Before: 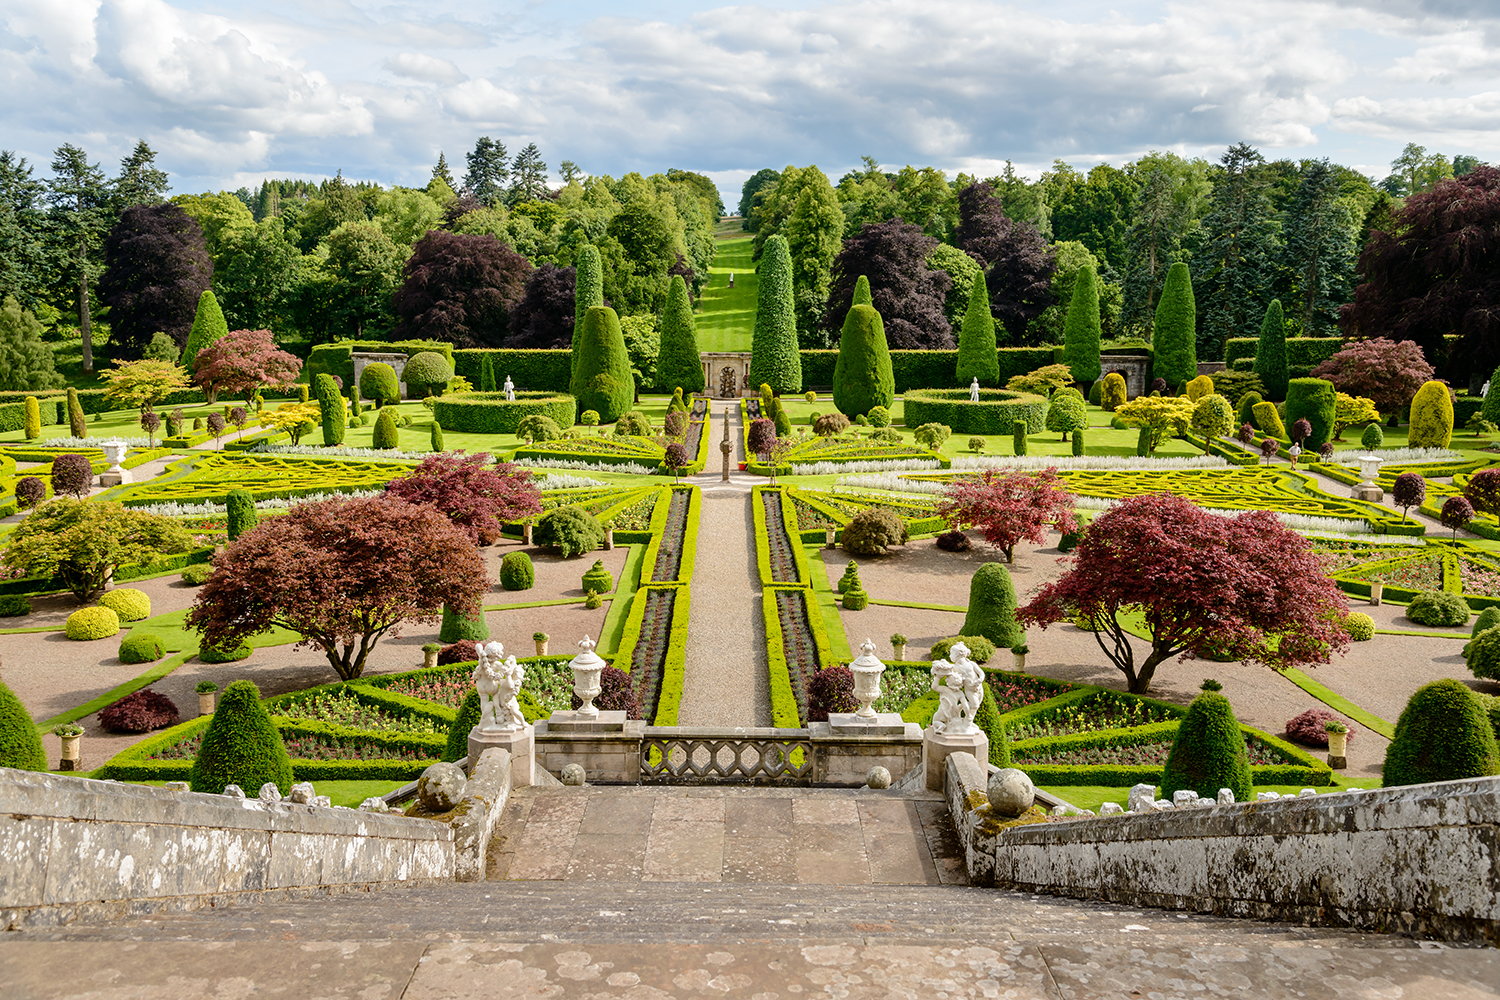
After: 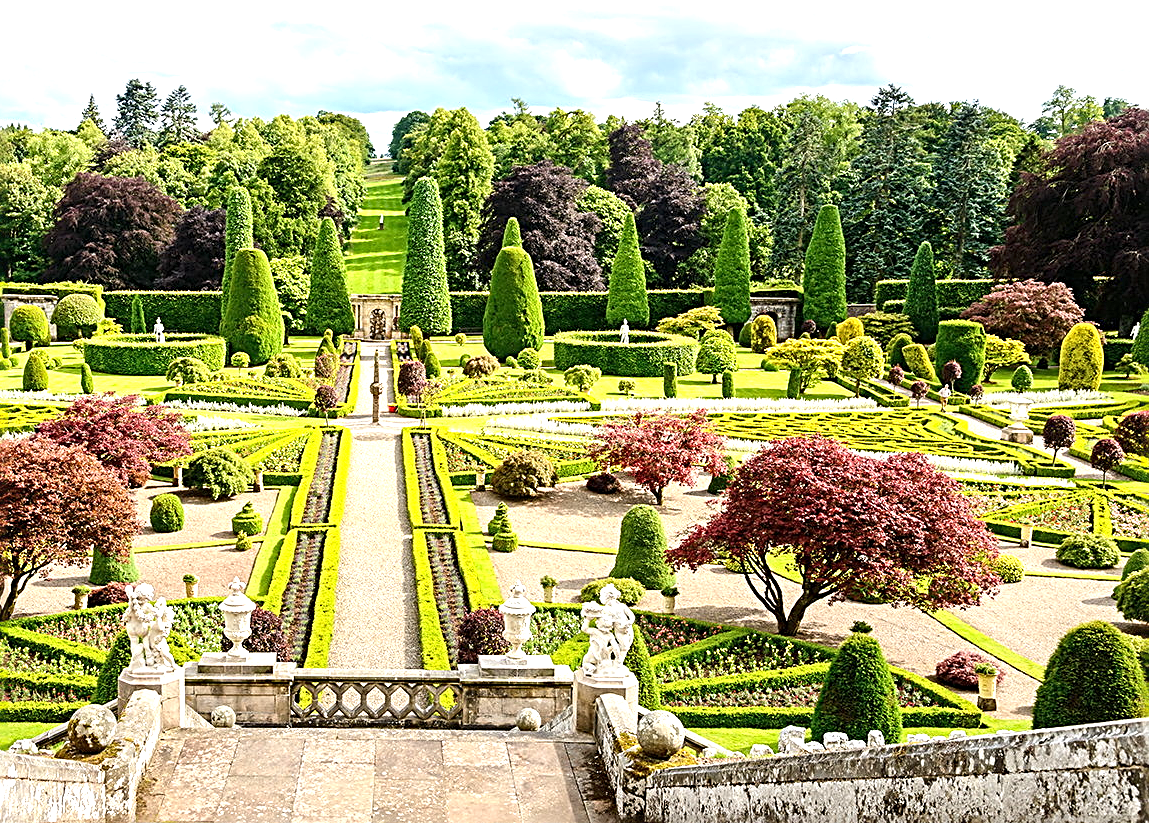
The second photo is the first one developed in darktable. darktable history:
exposure: black level correction 0, exposure 1.025 EV, compensate highlight preservation false
tone equalizer: on, module defaults
sharpen: radius 2.838, amount 0.711
crop: left 23.399%, top 5.883%, bottom 11.736%
